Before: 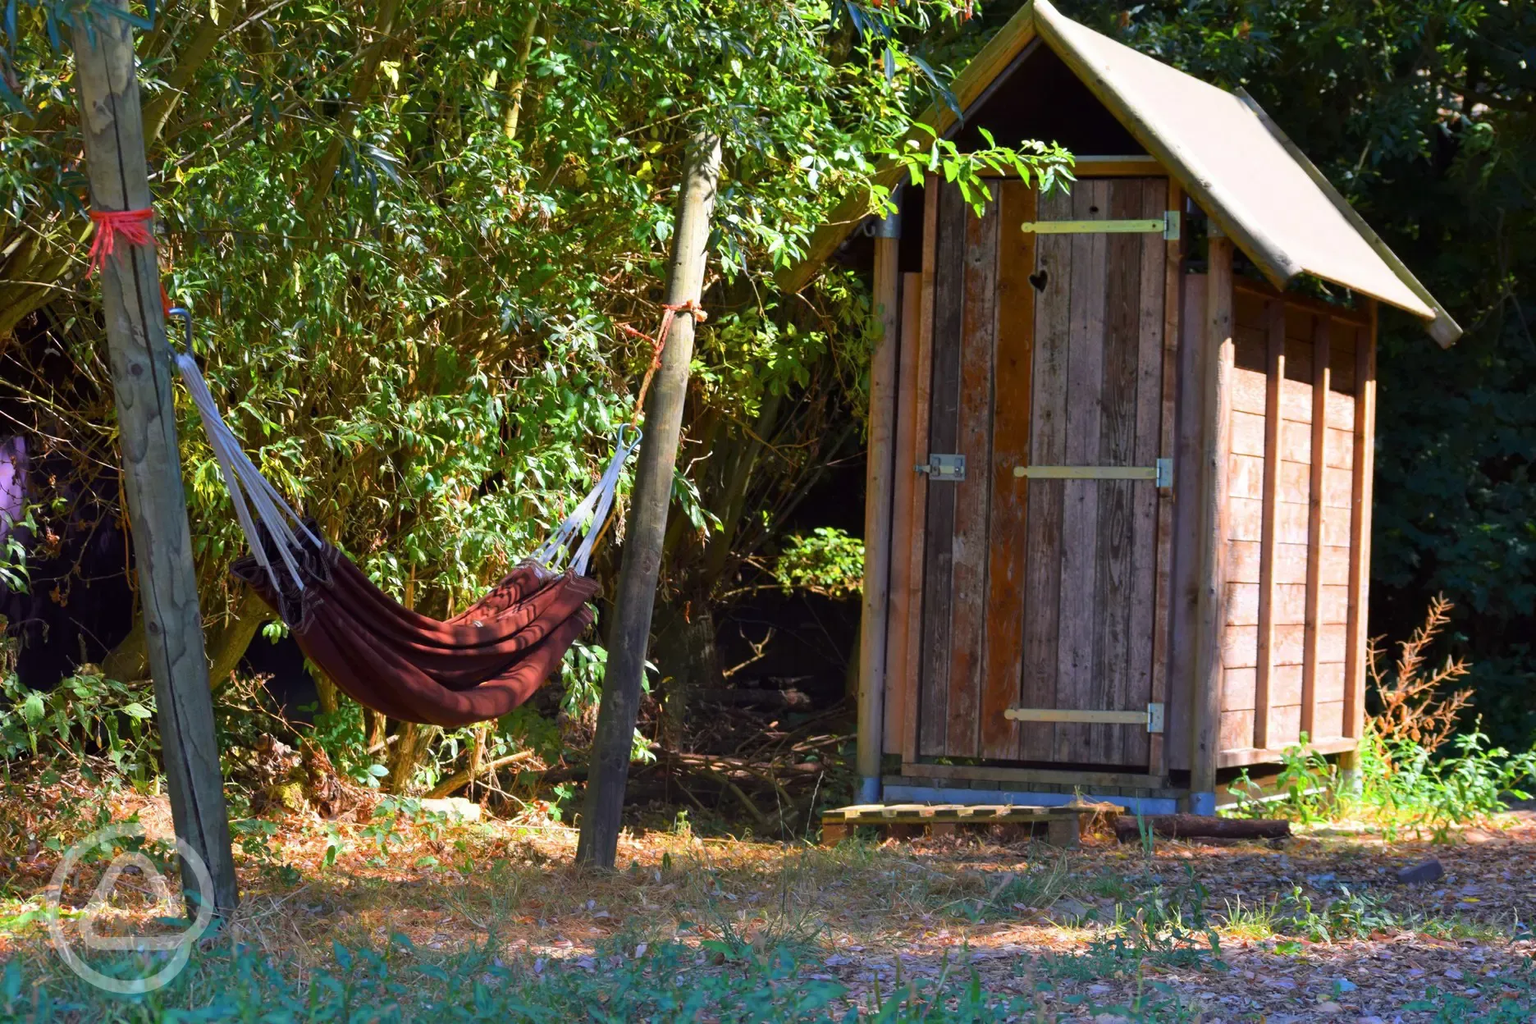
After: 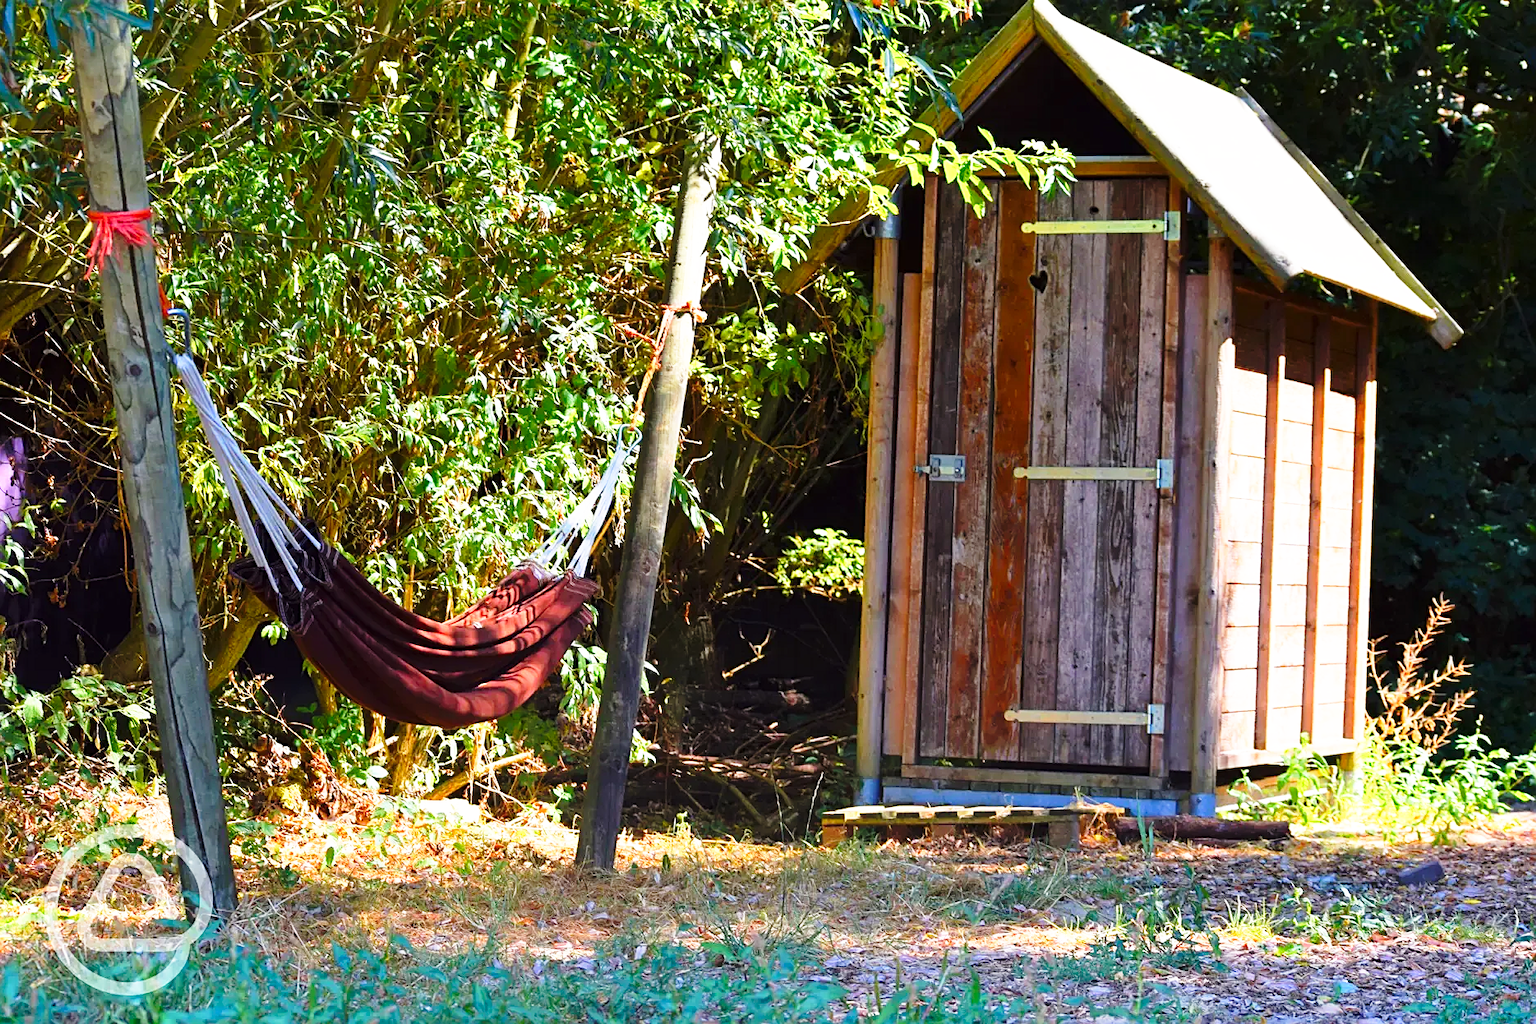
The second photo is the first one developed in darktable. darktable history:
sharpen: on, module defaults
base curve: curves: ch0 [(0, 0) (0.026, 0.03) (0.109, 0.232) (0.351, 0.748) (0.669, 0.968) (1, 1)], preserve colors none
crop: left 0.146%
